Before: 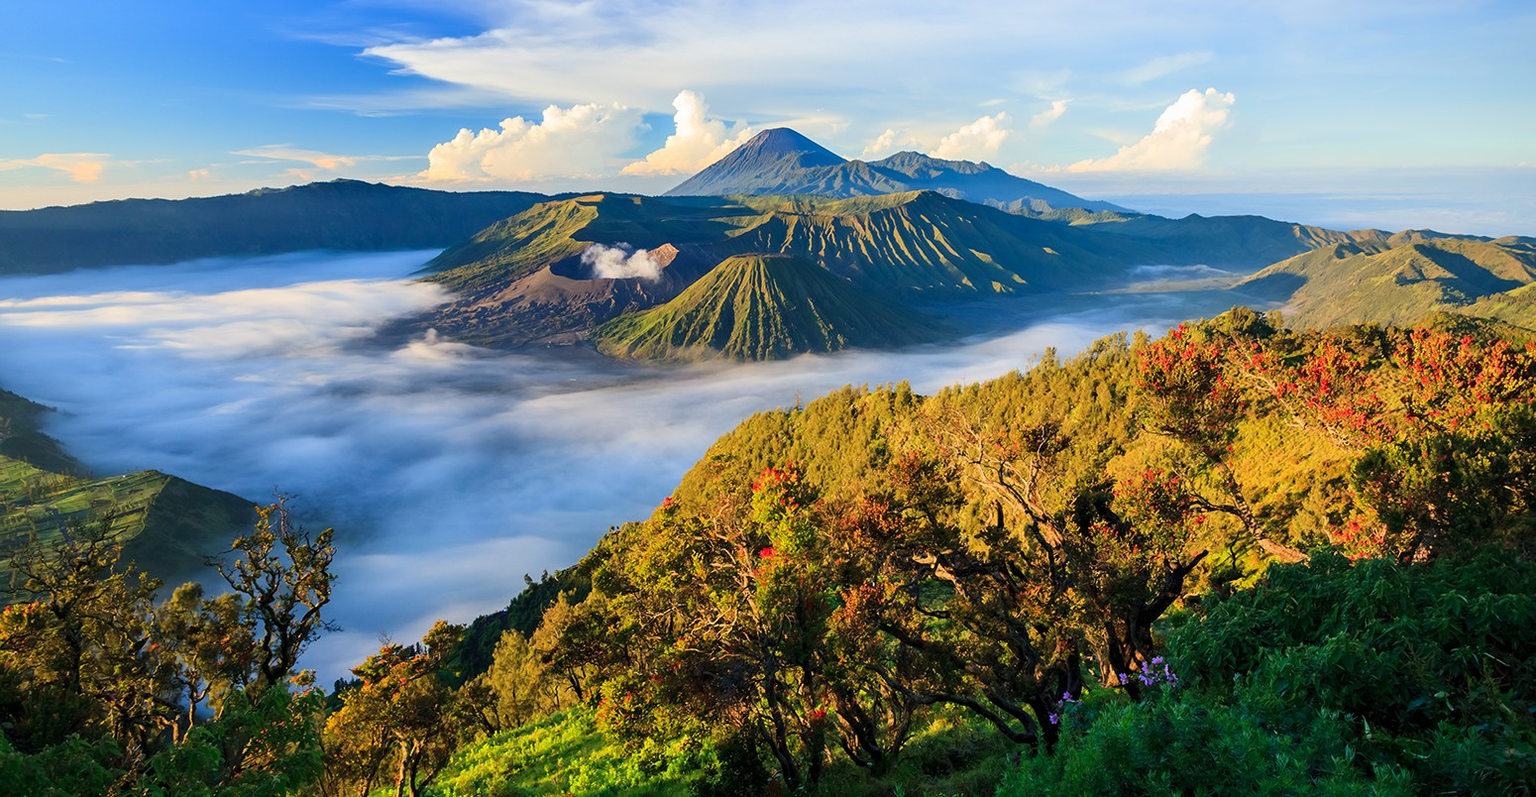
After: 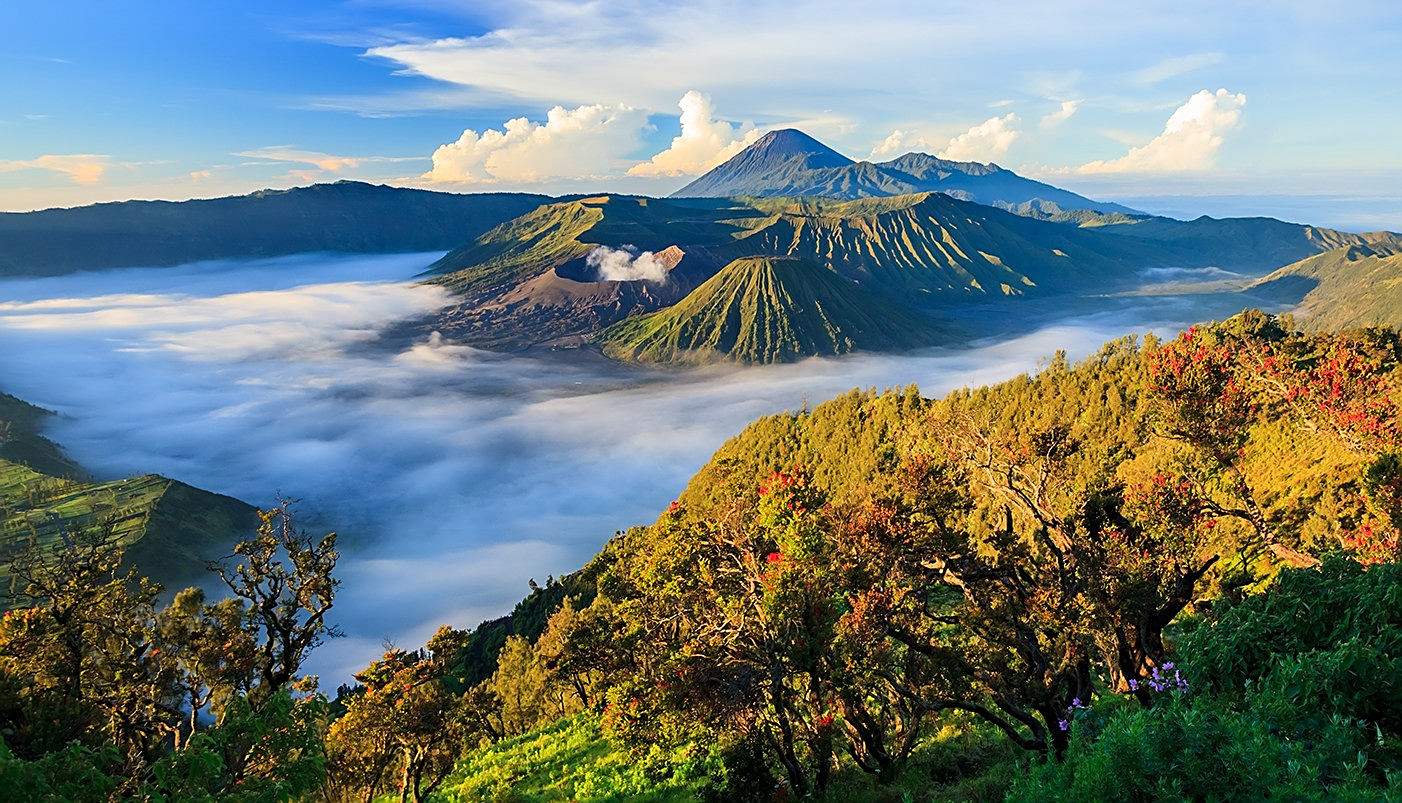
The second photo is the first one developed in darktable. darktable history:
crop: right 9.507%, bottom 0.027%
sharpen: on, module defaults
